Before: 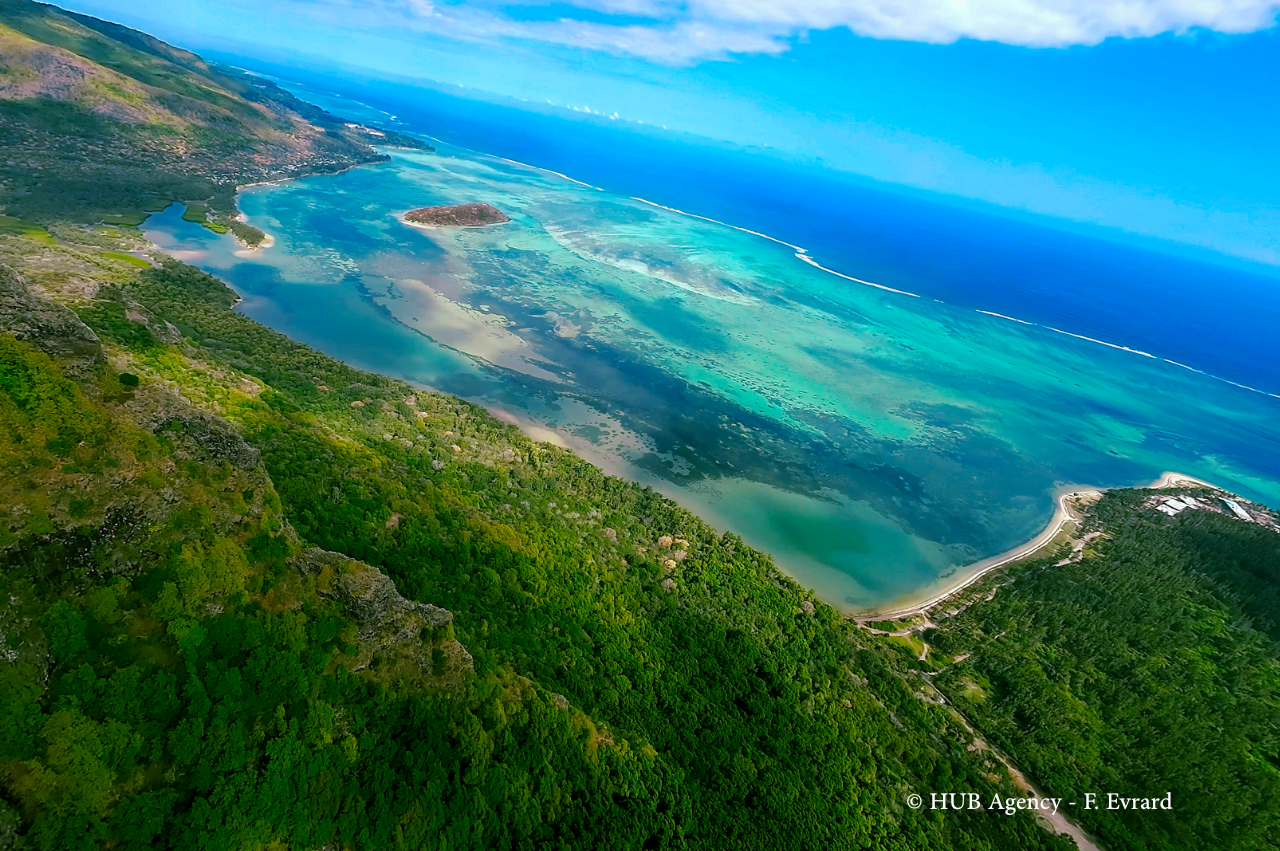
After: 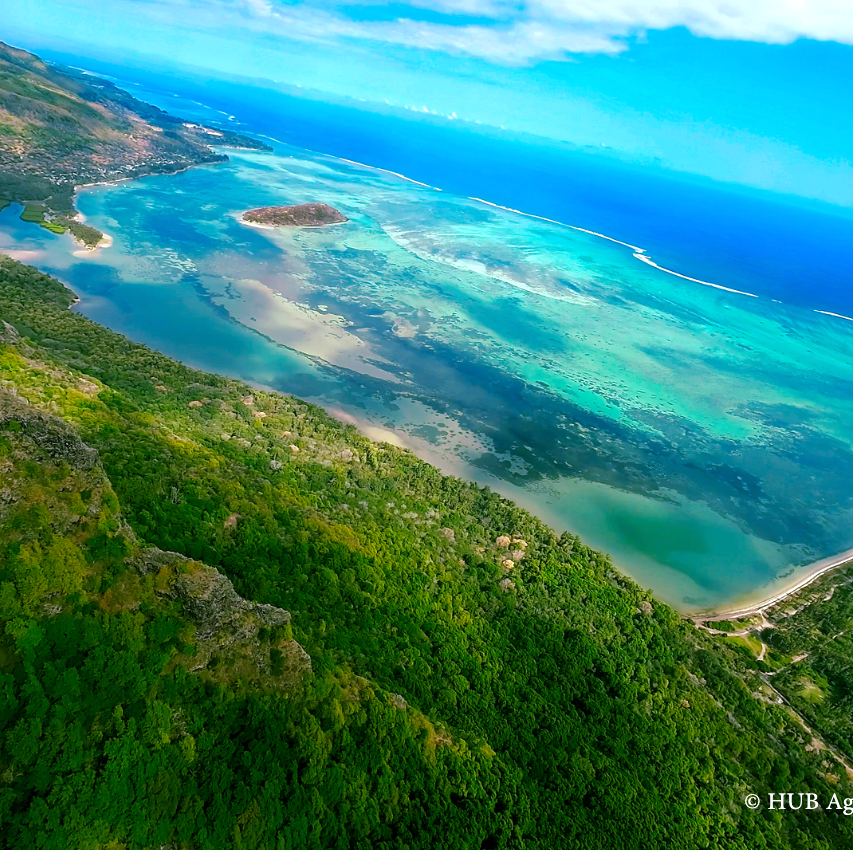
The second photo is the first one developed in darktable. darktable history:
crop and rotate: left 12.673%, right 20.66%
exposure: black level correction 0, exposure 0.3 EV, compensate highlight preservation false
